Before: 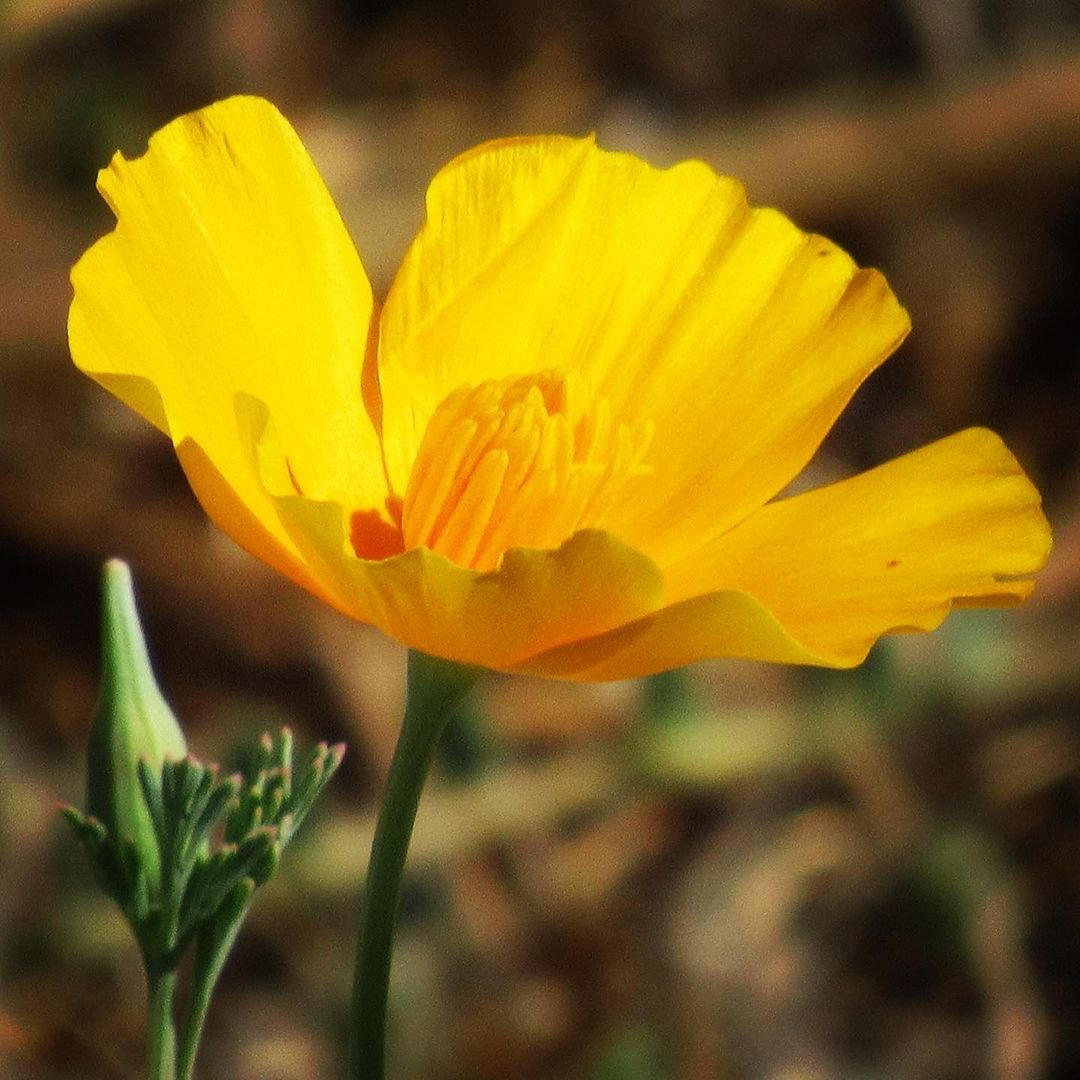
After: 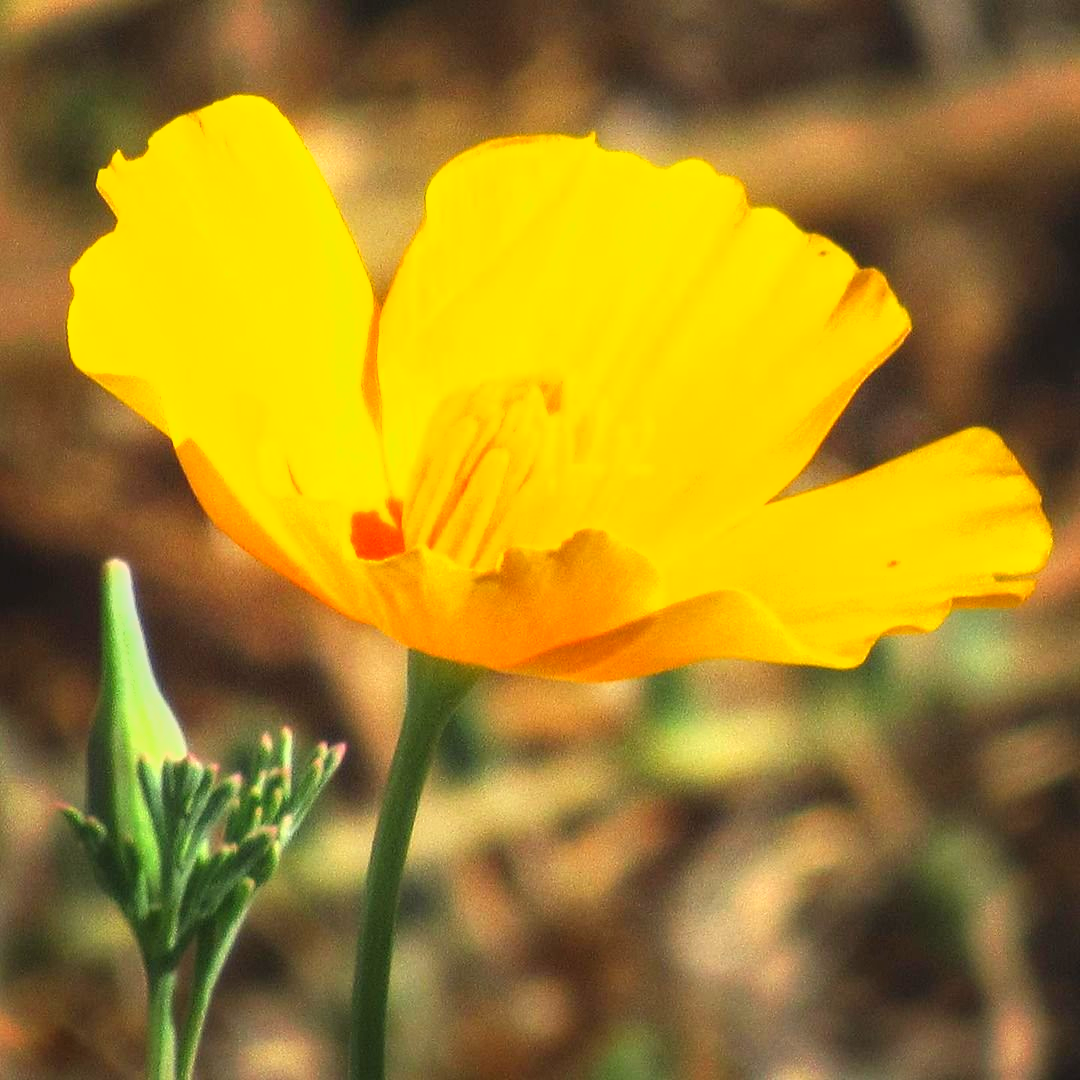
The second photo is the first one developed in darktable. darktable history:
exposure: black level correction 0, exposure 1.2 EV, compensate highlight preservation false
contrast brightness saturation: saturation -0.05
local contrast: on, module defaults
lowpass: radius 0.1, contrast 0.85, saturation 1.1, unbound 0
